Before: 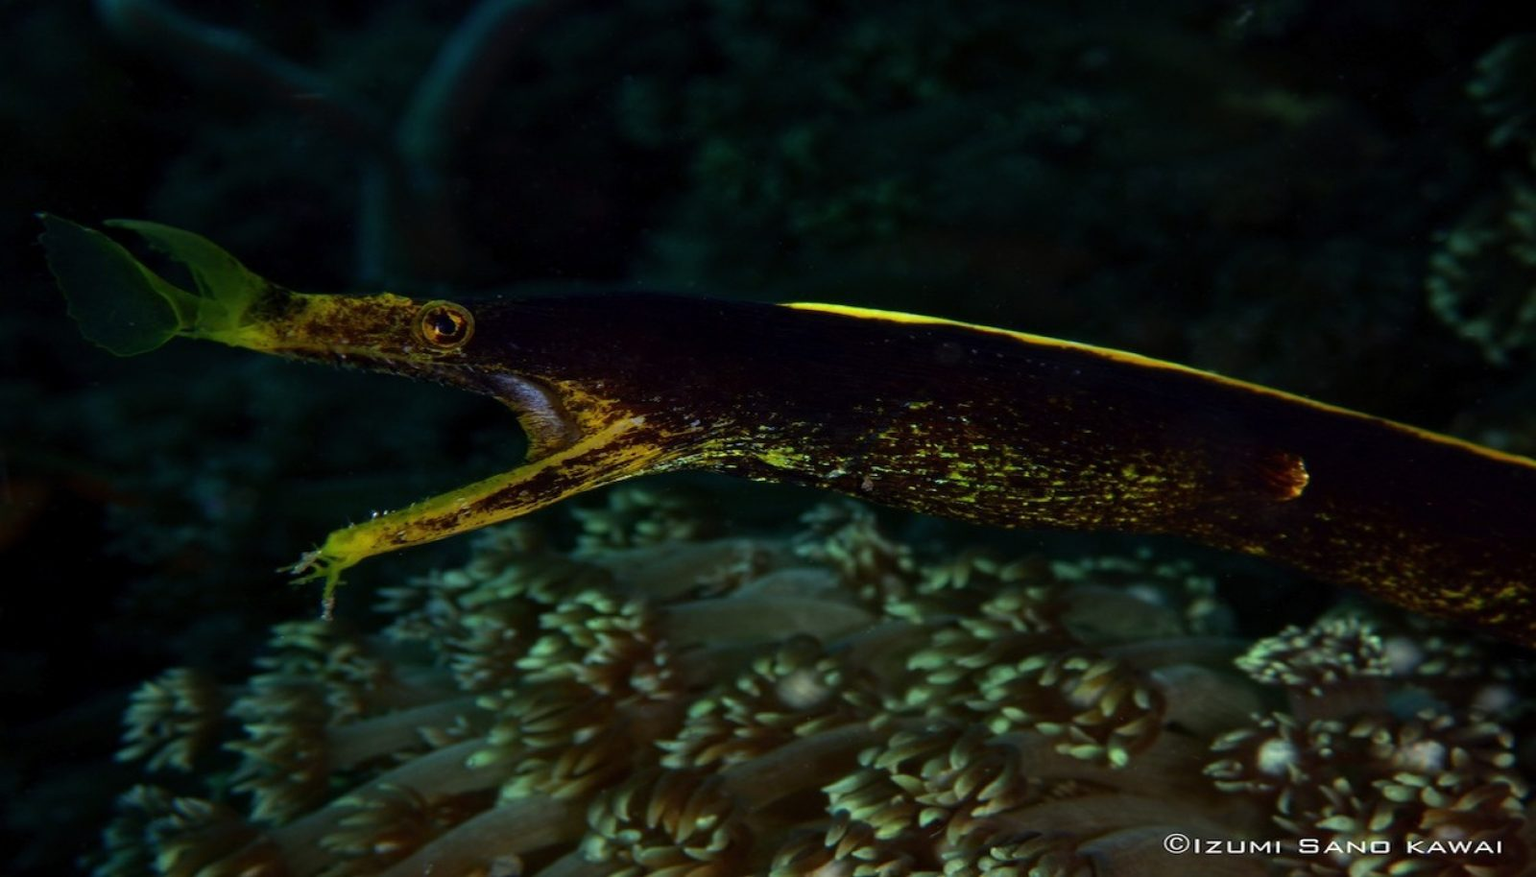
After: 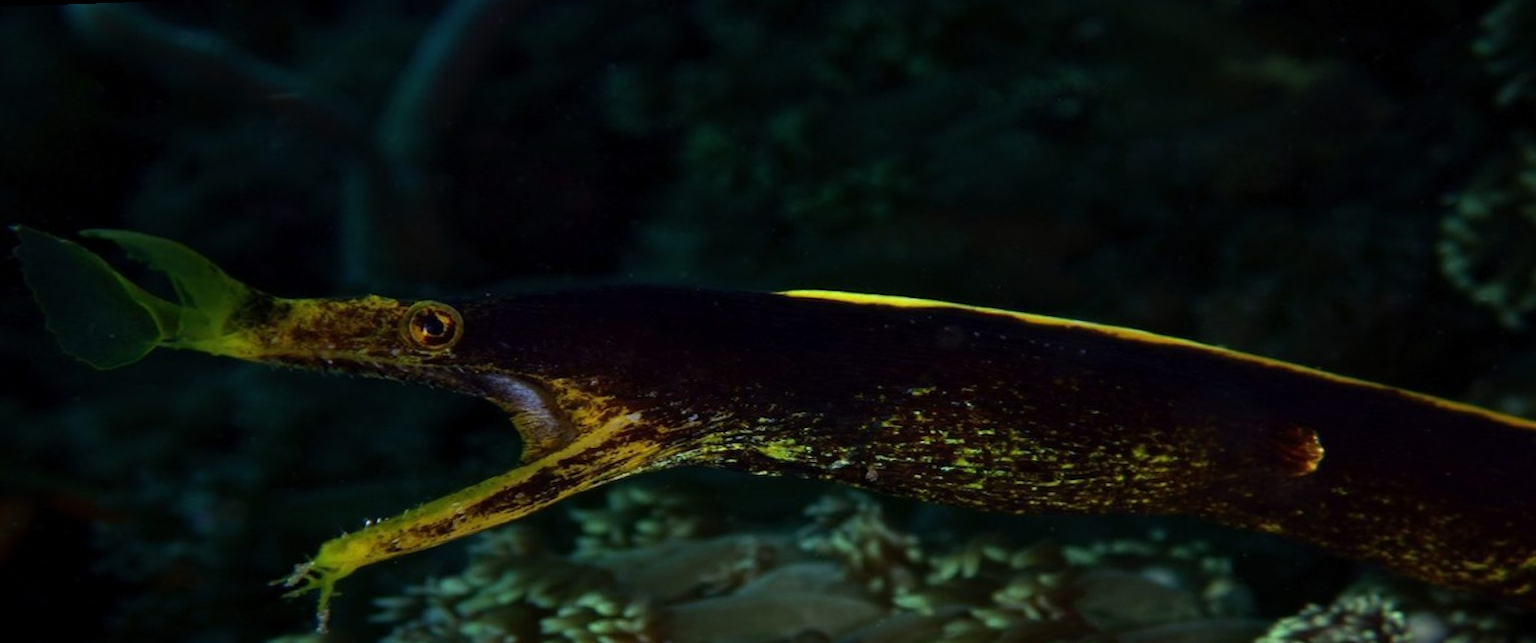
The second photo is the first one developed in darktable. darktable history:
rotate and perspective: rotation -2°, crop left 0.022, crop right 0.978, crop top 0.049, crop bottom 0.951
crop: bottom 24.967%
